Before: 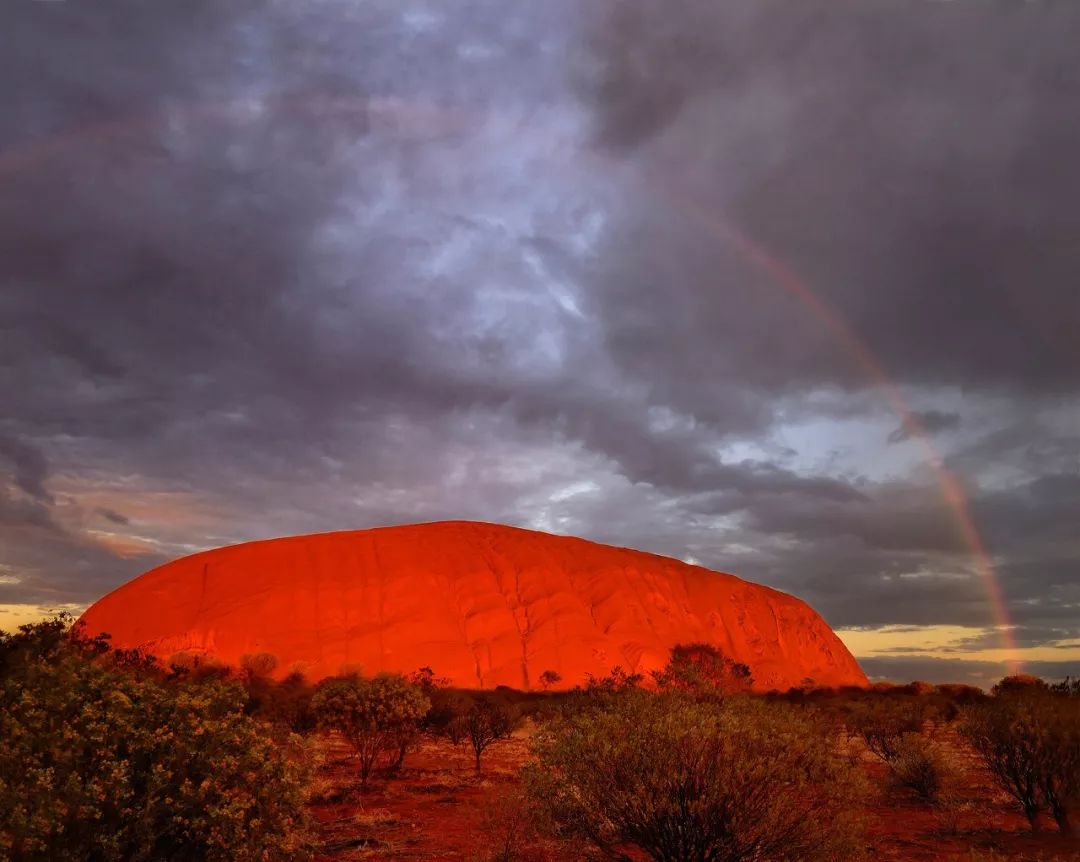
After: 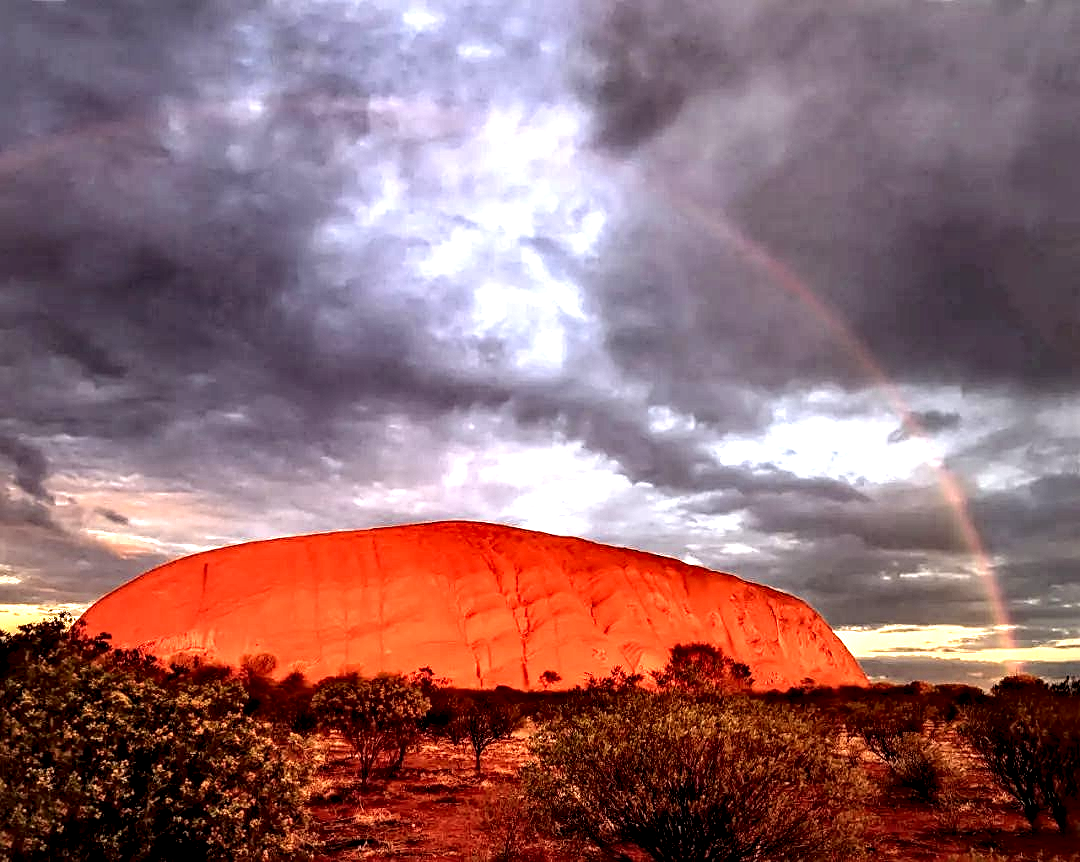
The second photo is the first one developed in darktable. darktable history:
exposure: black level correction 0, exposure 0.9 EV, compensate highlight preservation false
sharpen: amount 0.478
local contrast: shadows 185%, detail 225%
